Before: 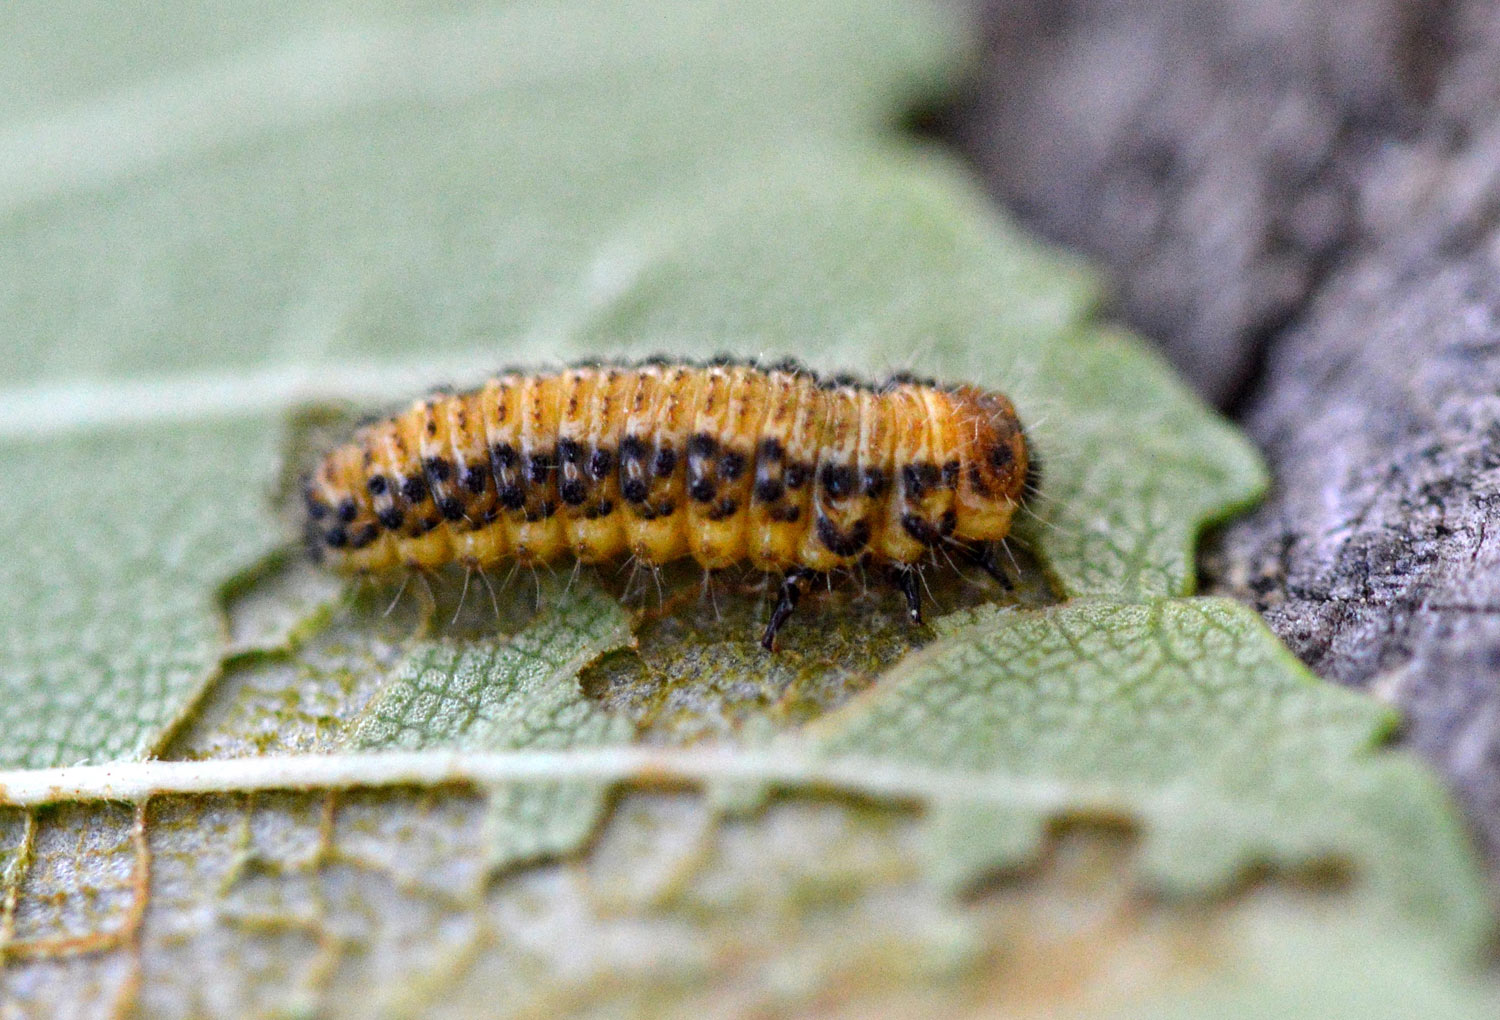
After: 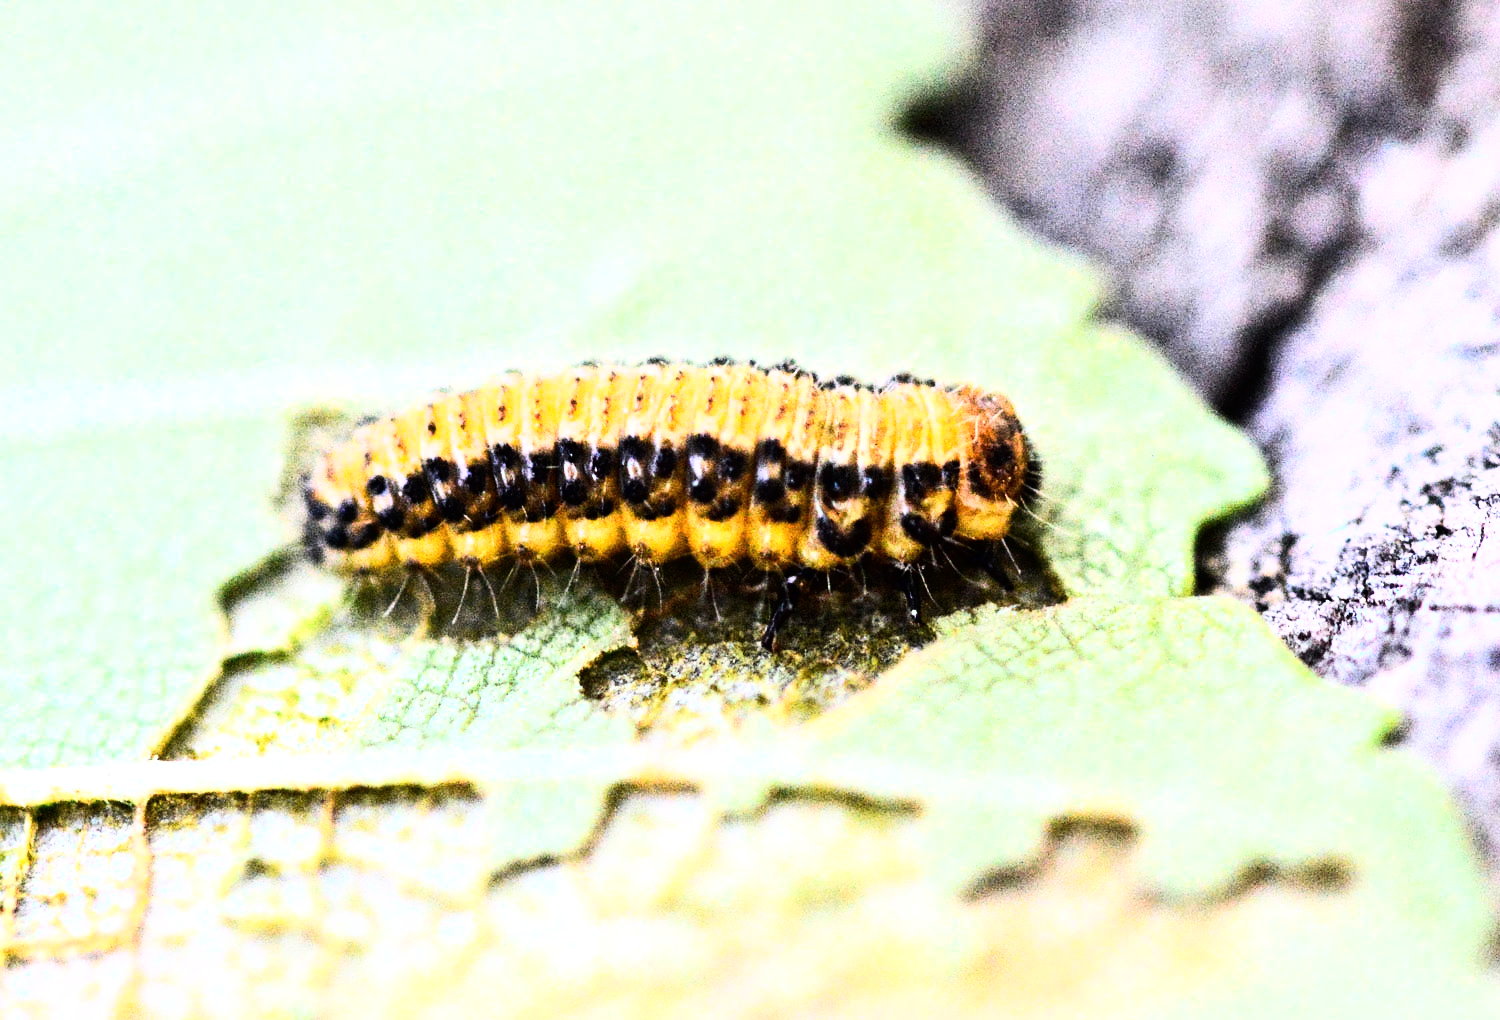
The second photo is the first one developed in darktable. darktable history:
base curve: curves: ch0 [(0, 0) (0.007, 0.004) (0.027, 0.03) (0.046, 0.07) (0.207, 0.54) (0.442, 0.872) (0.673, 0.972) (1, 1)]
tone equalizer: -8 EV -1.08 EV, -7 EV -1.05 EV, -6 EV -0.871 EV, -5 EV -0.581 EV, -3 EV 0.597 EV, -2 EV 0.881 EV, -1 EV 0.99 EV, +0 EV 1.08 EV, edges refinement/feathering 500, mask exposure compensation -1.57 EV, preserve details no
levels: white 99.99%
